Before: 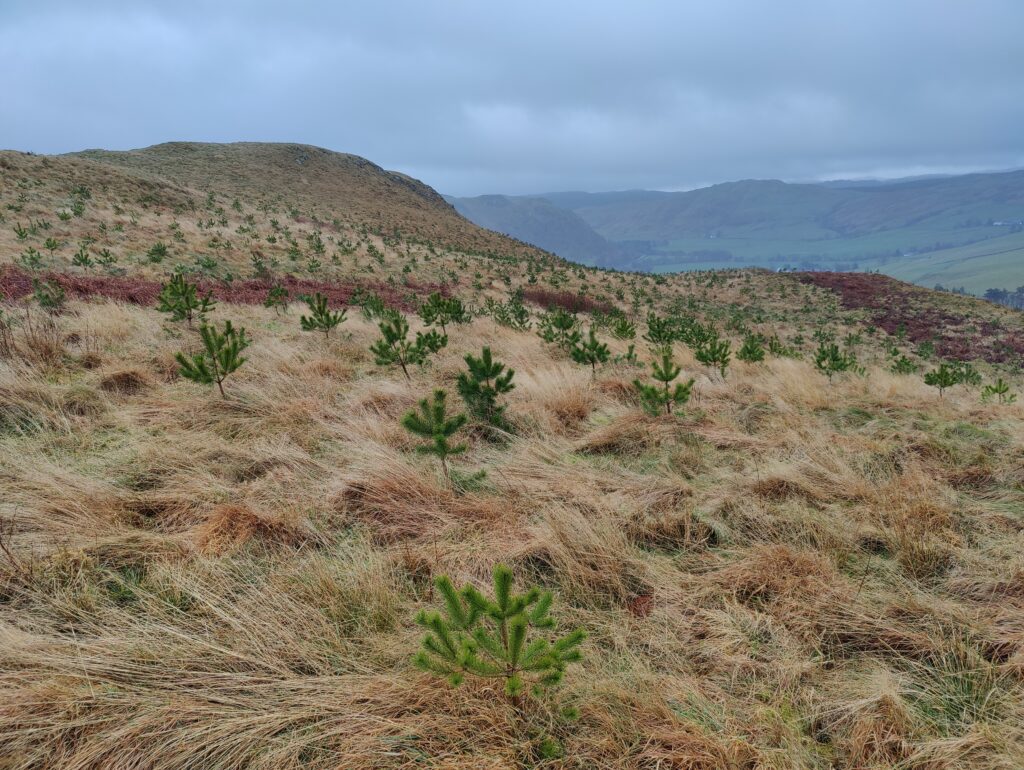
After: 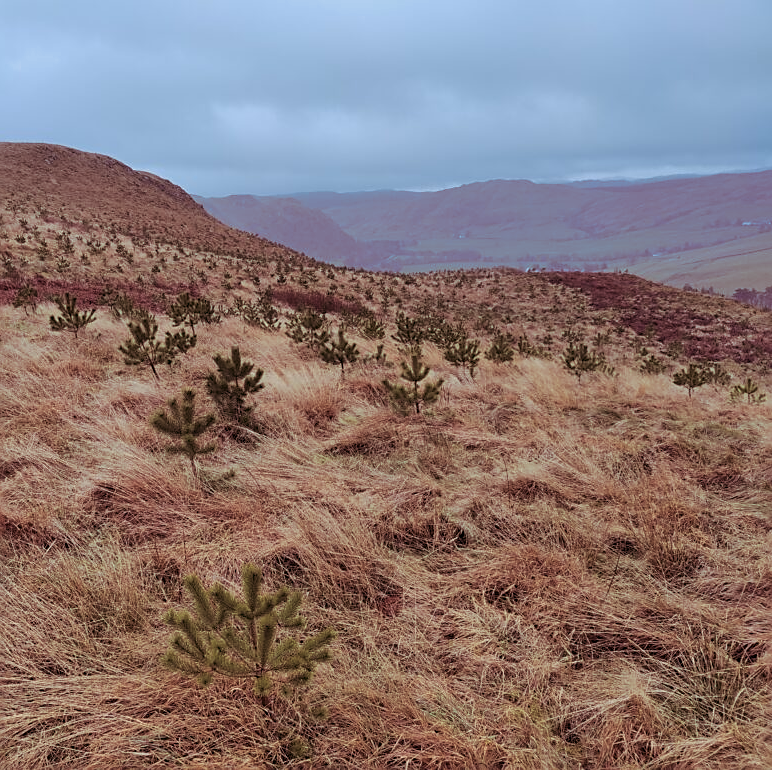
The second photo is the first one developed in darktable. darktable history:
split-toning: on, module defaults
exposure: black level correction 0.002, compensate highlight preservation false
sharpen: on, module defaults
crop and rotate: left 24.6%
